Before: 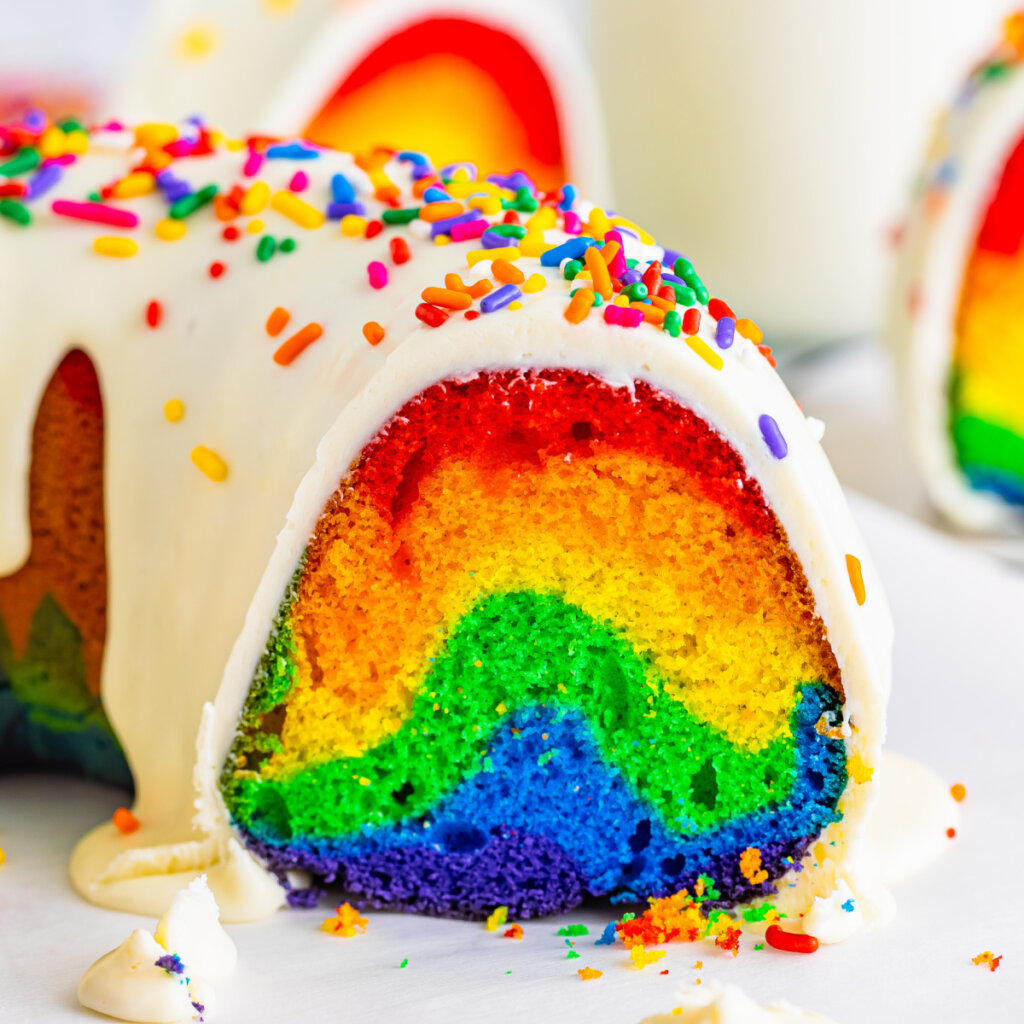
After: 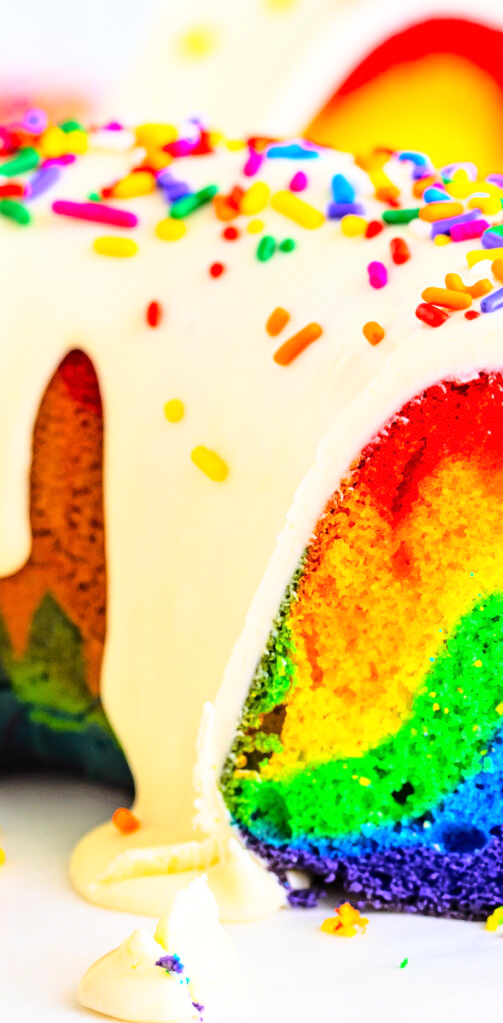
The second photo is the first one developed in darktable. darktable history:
base curve: curves: ch0 [(0, 0) (0.032, 0.037) (0.105, 0.228) (0.435, 0.76) (0.856, 0.983) (1, 1)]
crop and rotate: left 0%, top 0%, right 50.845%
